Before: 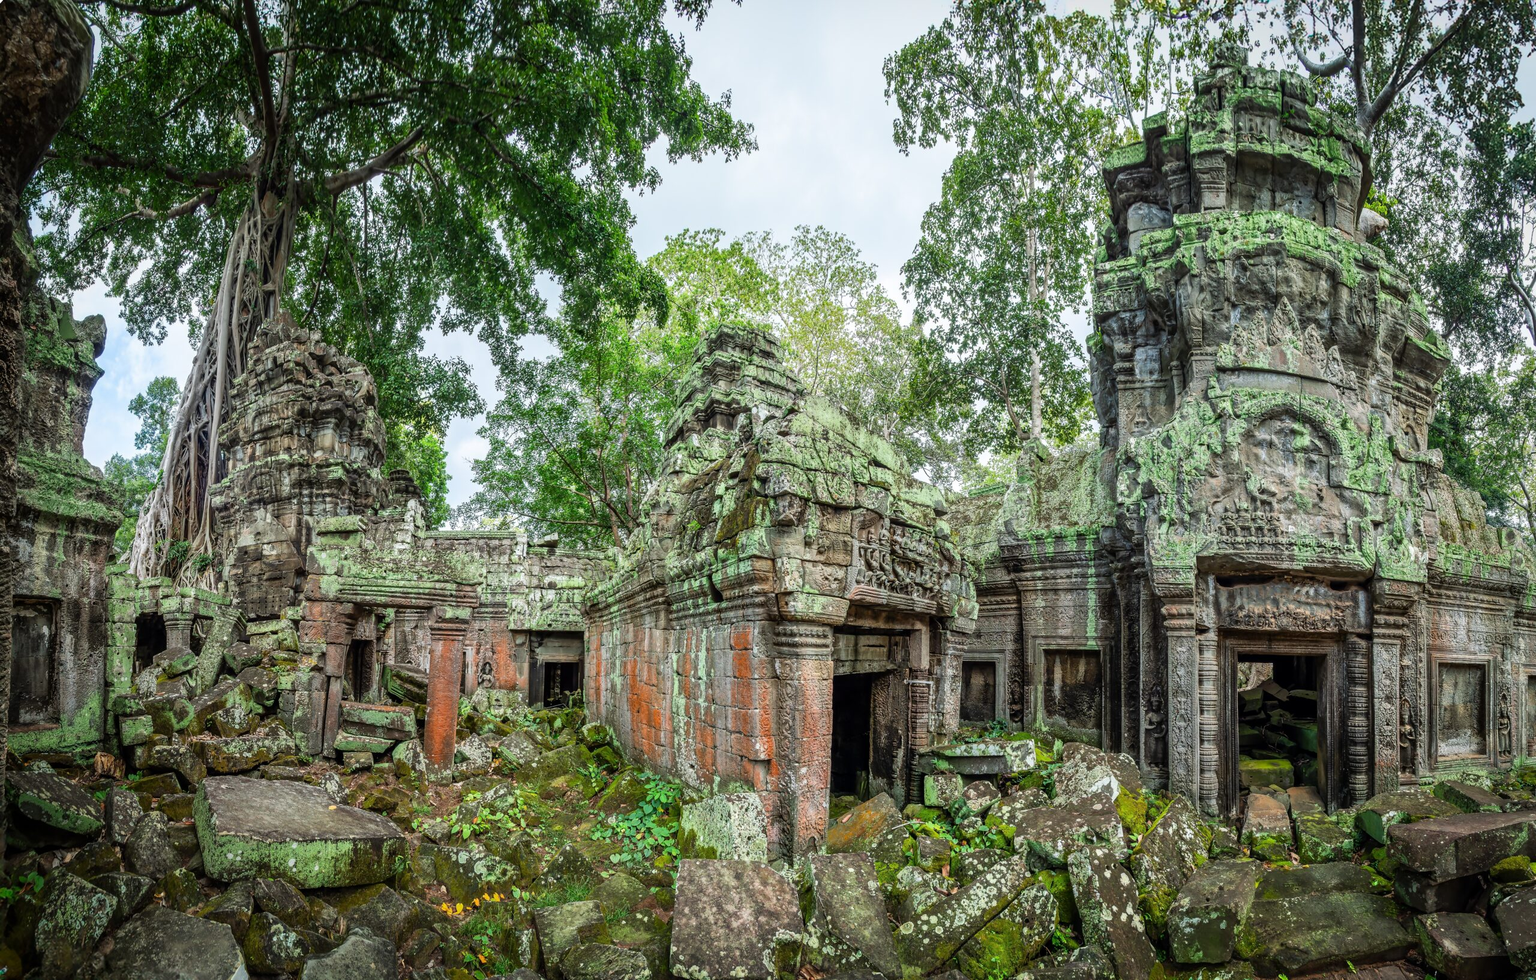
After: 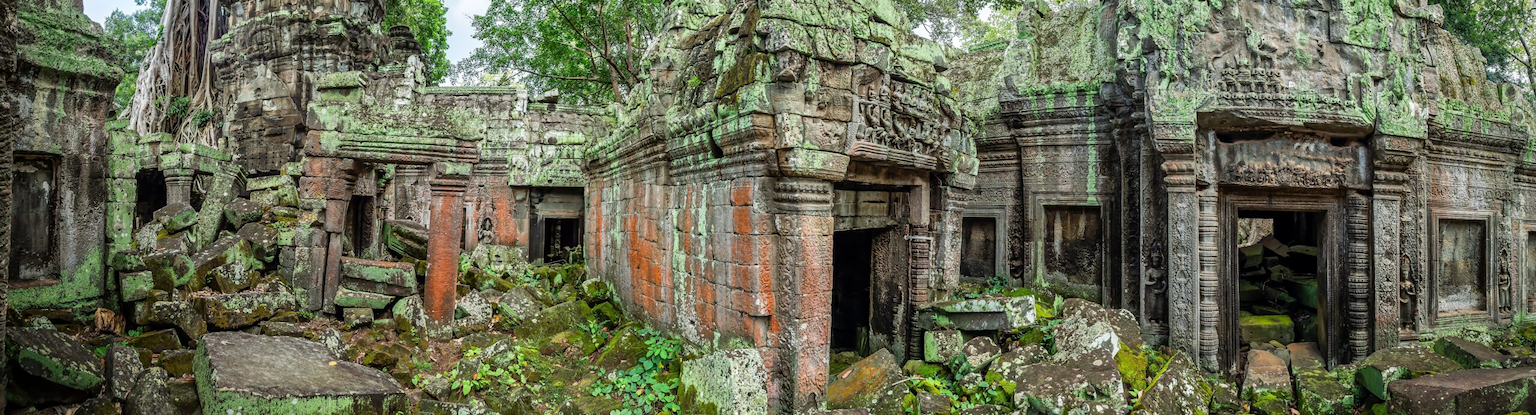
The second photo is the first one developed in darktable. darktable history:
crop: top 45.371%, bottom 12.229%
